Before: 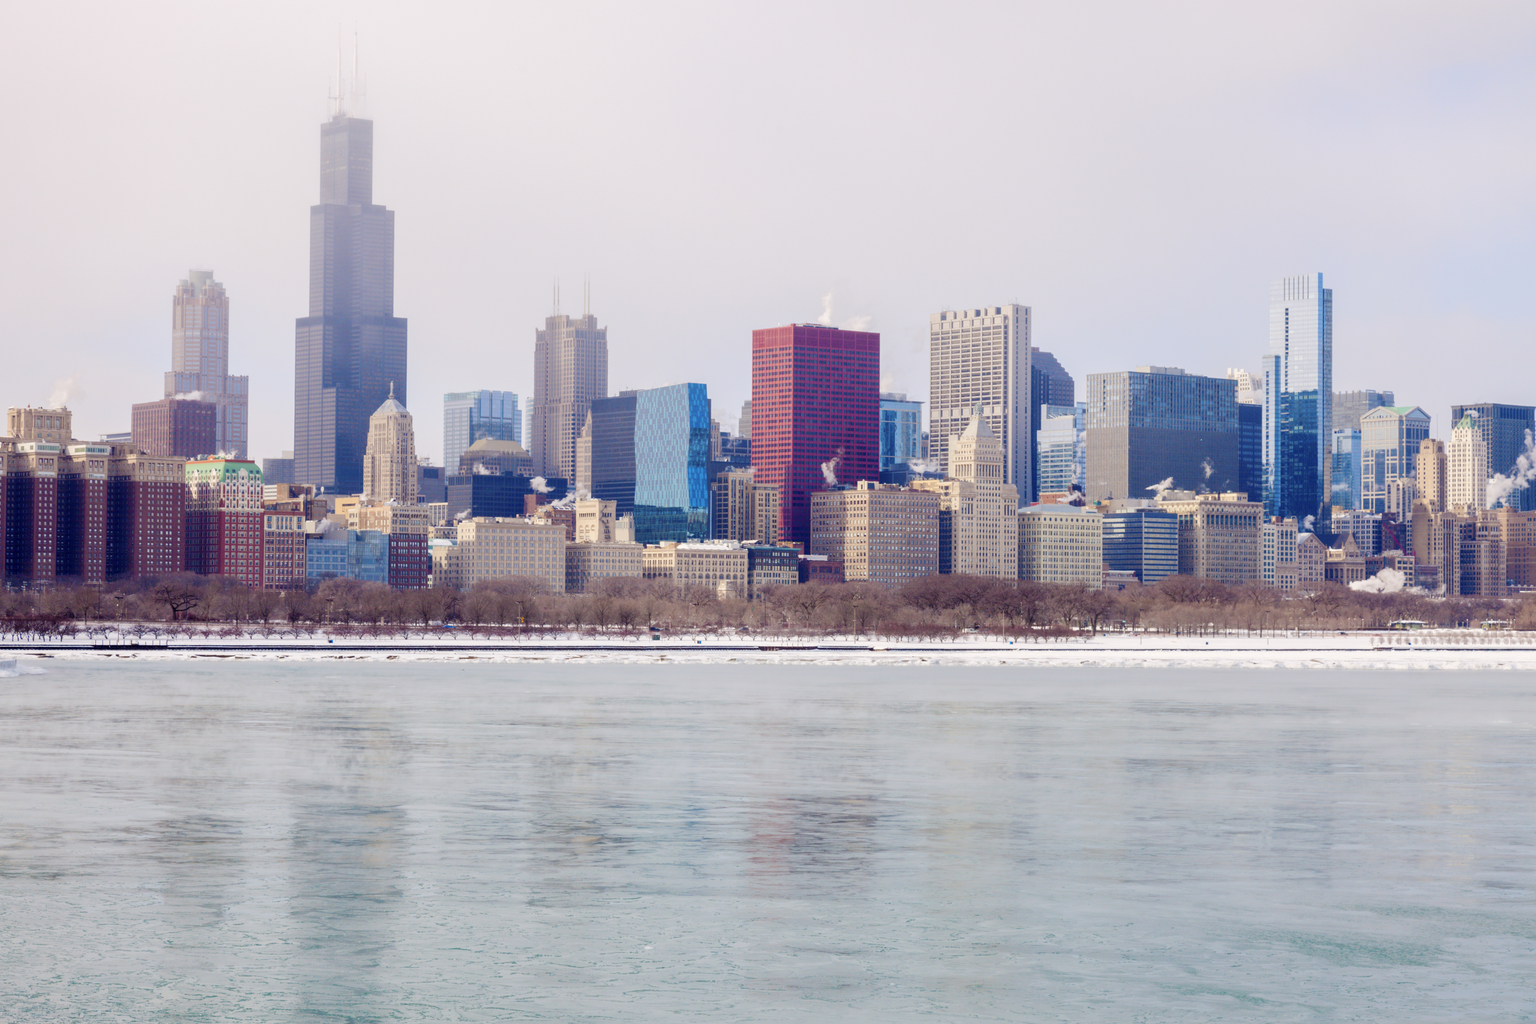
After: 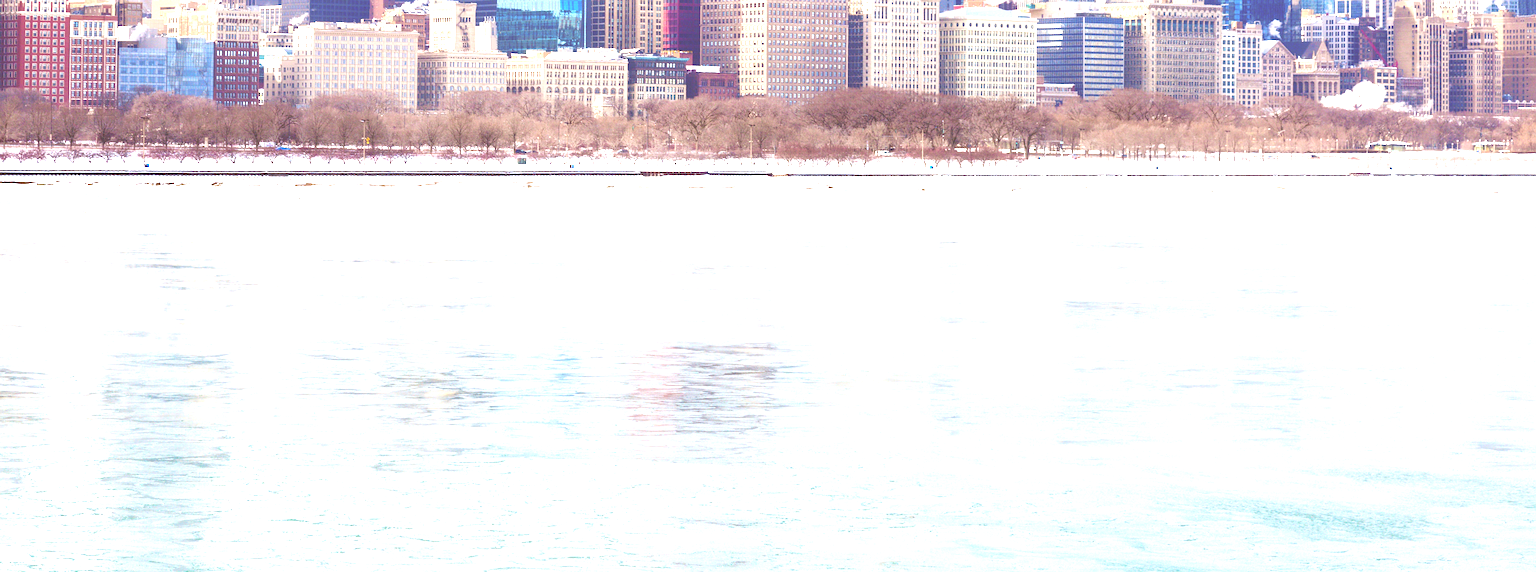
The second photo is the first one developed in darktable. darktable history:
color correction: highlights a* -0.545, highlights b* 0.171, shadows a* 4.29, shadows b* 20.1
contrast brightness saturation: saturation 0.175
crop and rotate: left 13.269%, top 48.653%, bottom 2.839%
exposure: black level correction -0.024, exposure 1.395 EV, compensate highlight preservation false
sharpen: on, module defaults
